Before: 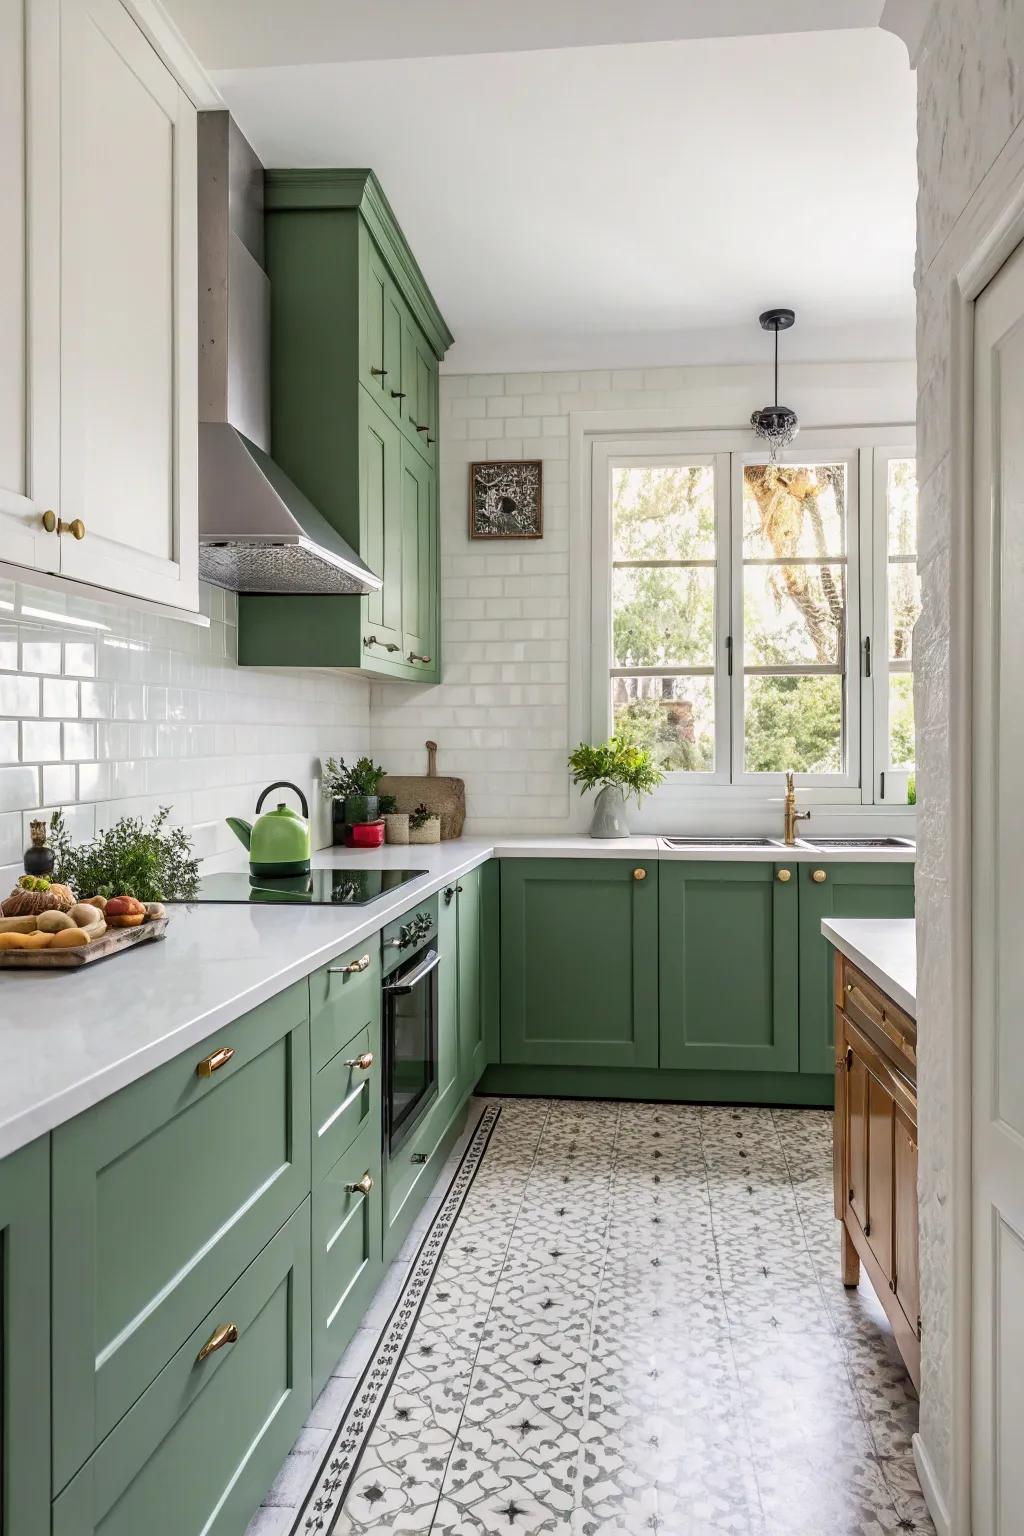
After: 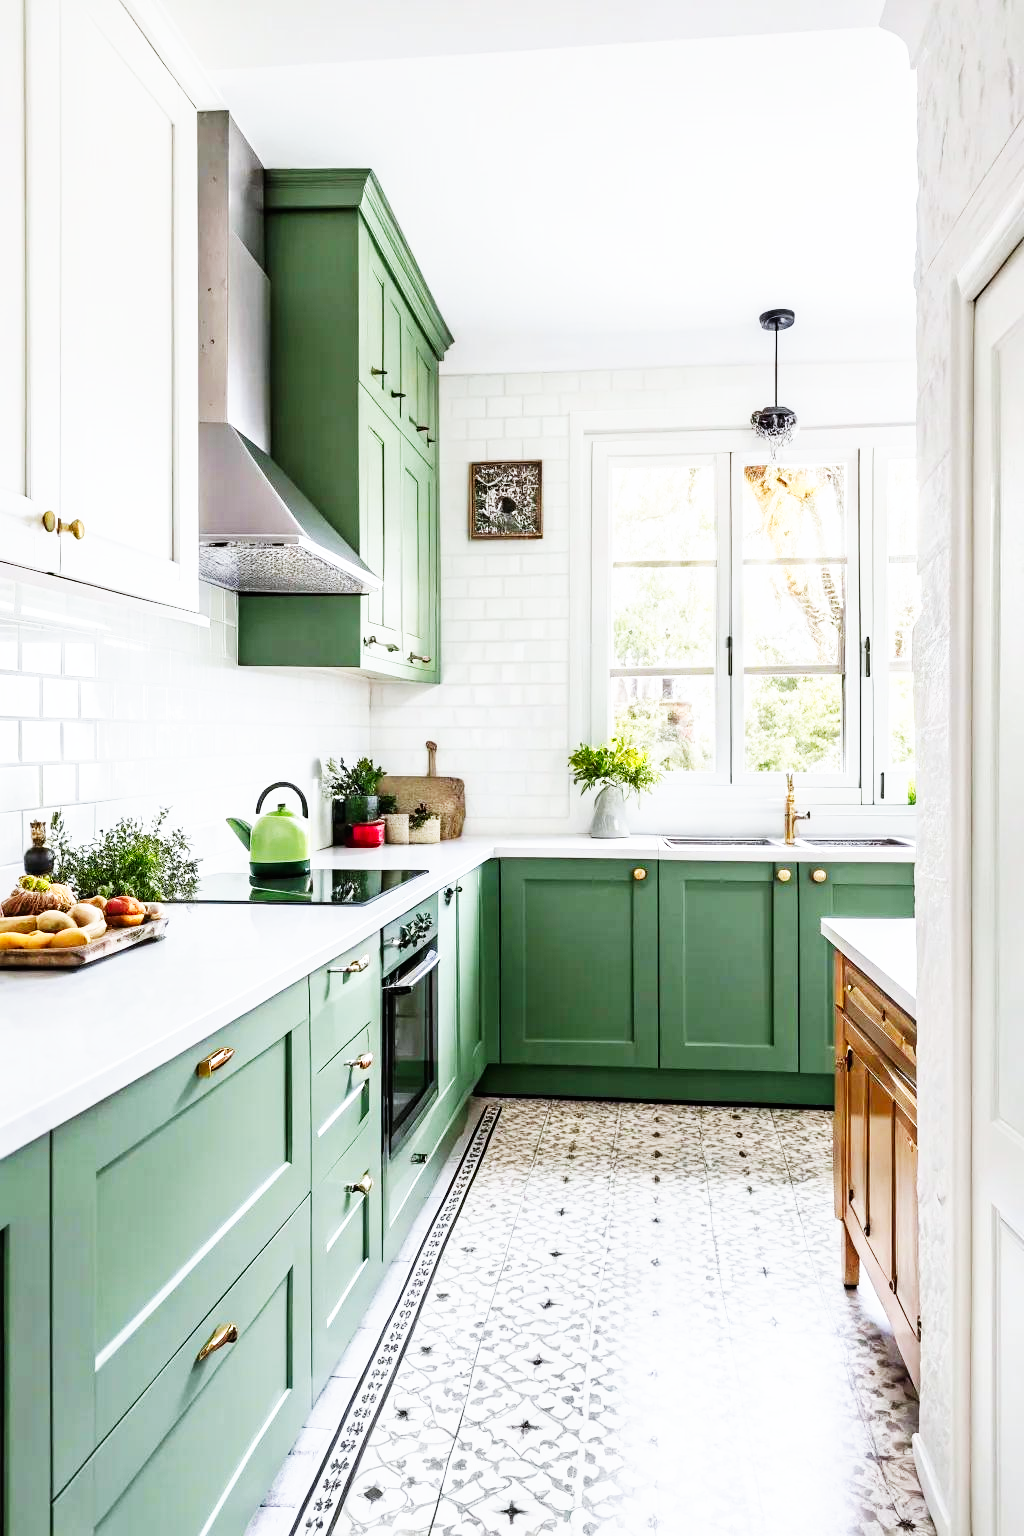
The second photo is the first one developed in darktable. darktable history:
base curve: curves: ch0 [(0, 0) (0.007, 0.004) (0.027, 0.03) (0.046, 0.07) (0.207, 0.54) (0.442, 0.872) (0.673, 0.972) (1, 1)], preserve colors none
white balance: red 0.974, blue 1.044
